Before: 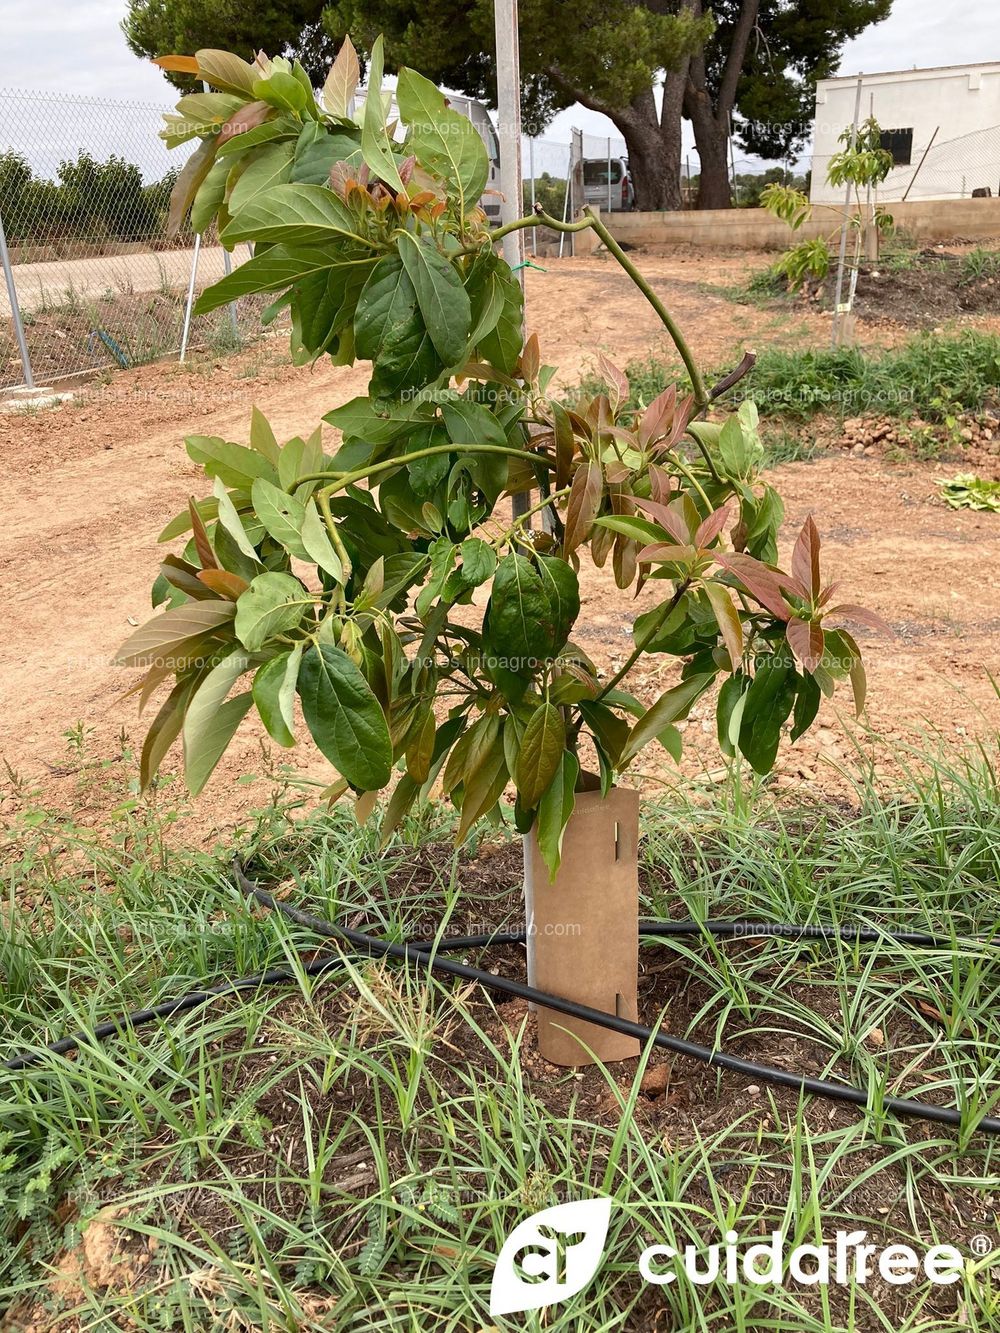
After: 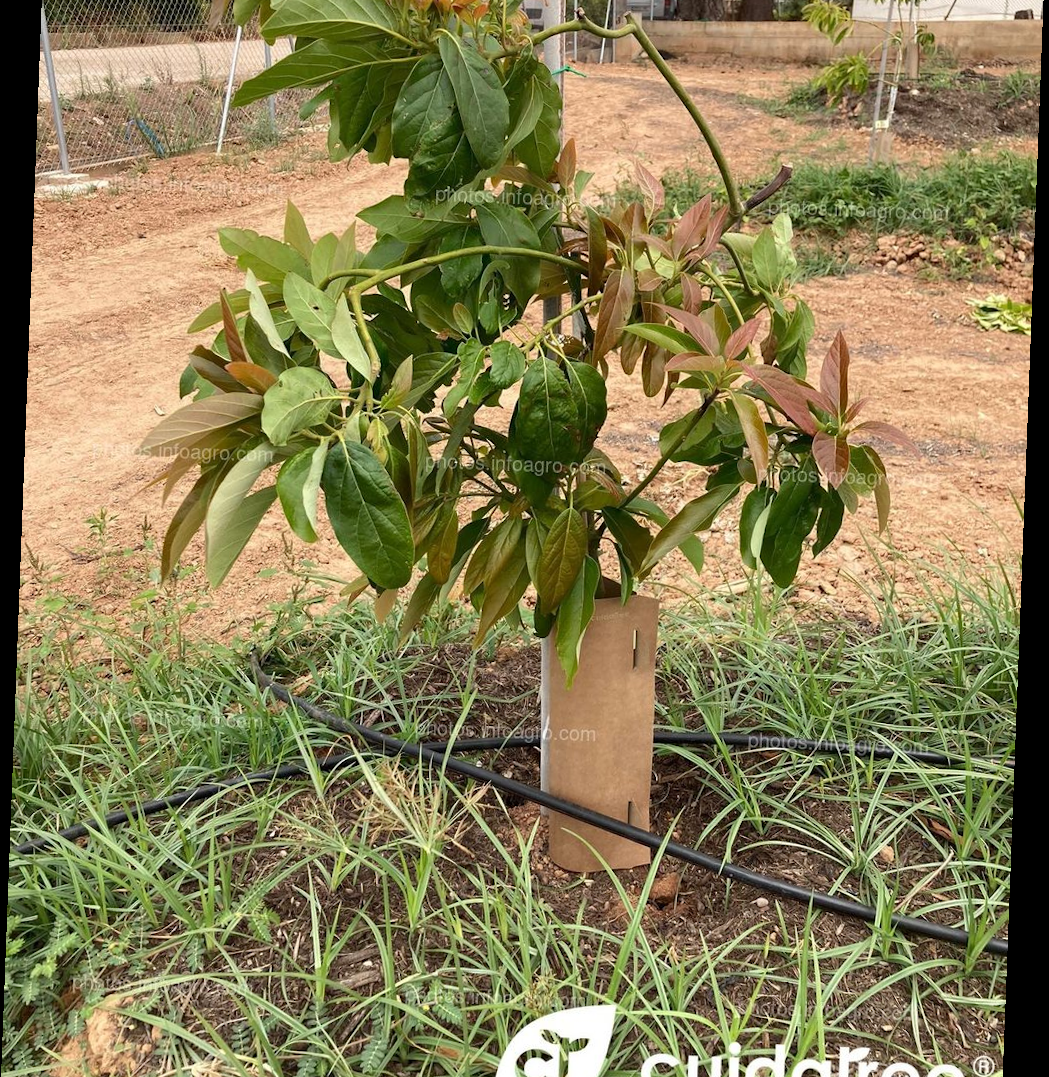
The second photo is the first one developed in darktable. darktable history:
crop and rotate: top 15.774%, bottom 5.506%
rotate and perspective: rotation 2.17°, automatic cropping off
